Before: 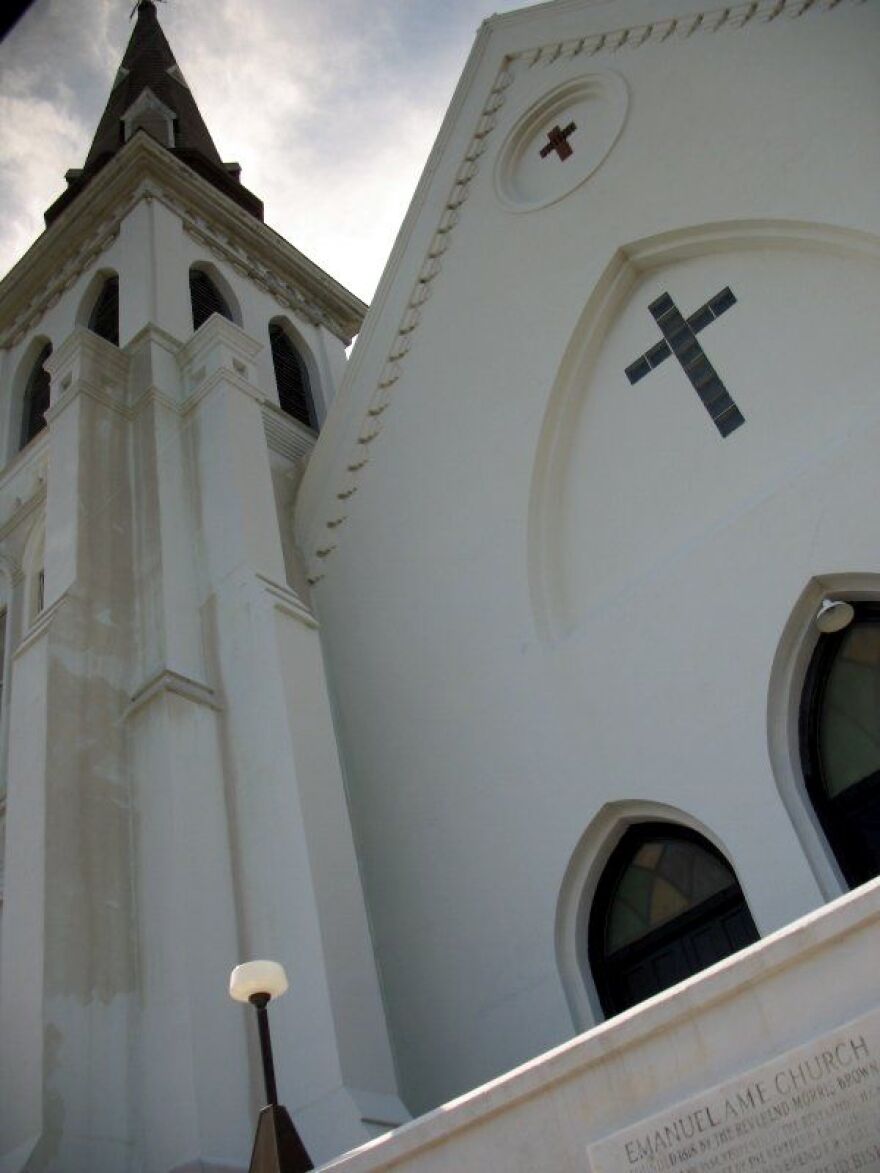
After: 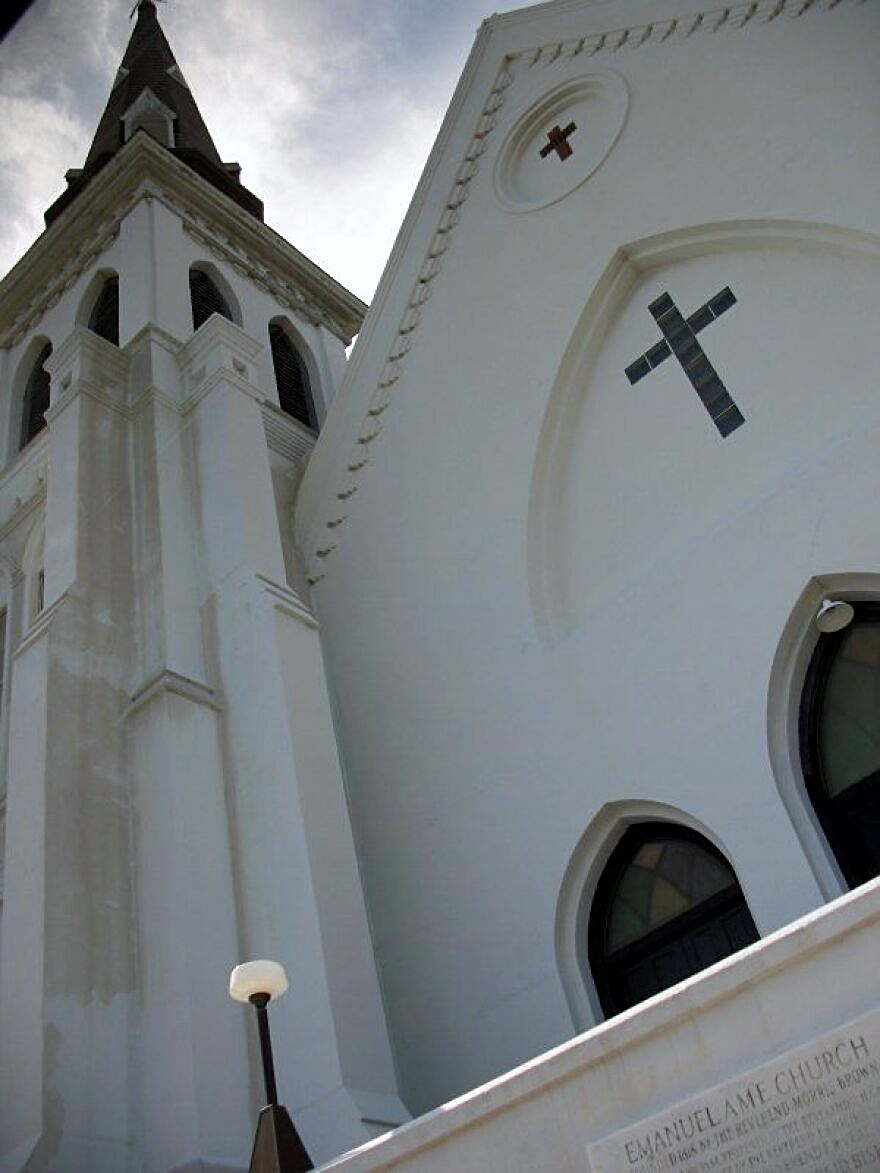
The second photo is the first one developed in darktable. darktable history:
white balance: red 0.98, blue 1.034
sharpen: on, module defaults
shadows and highlights: shadows 5, soften with gaussian
